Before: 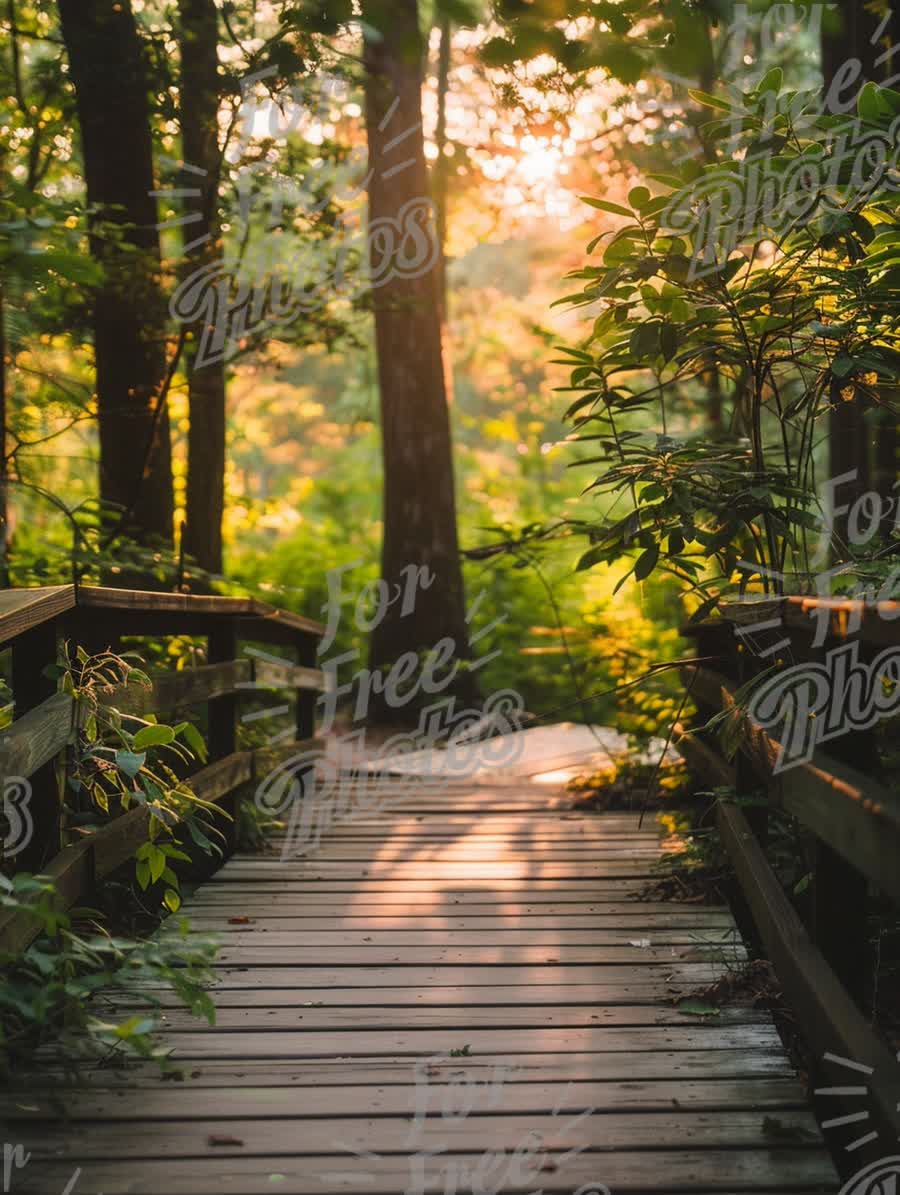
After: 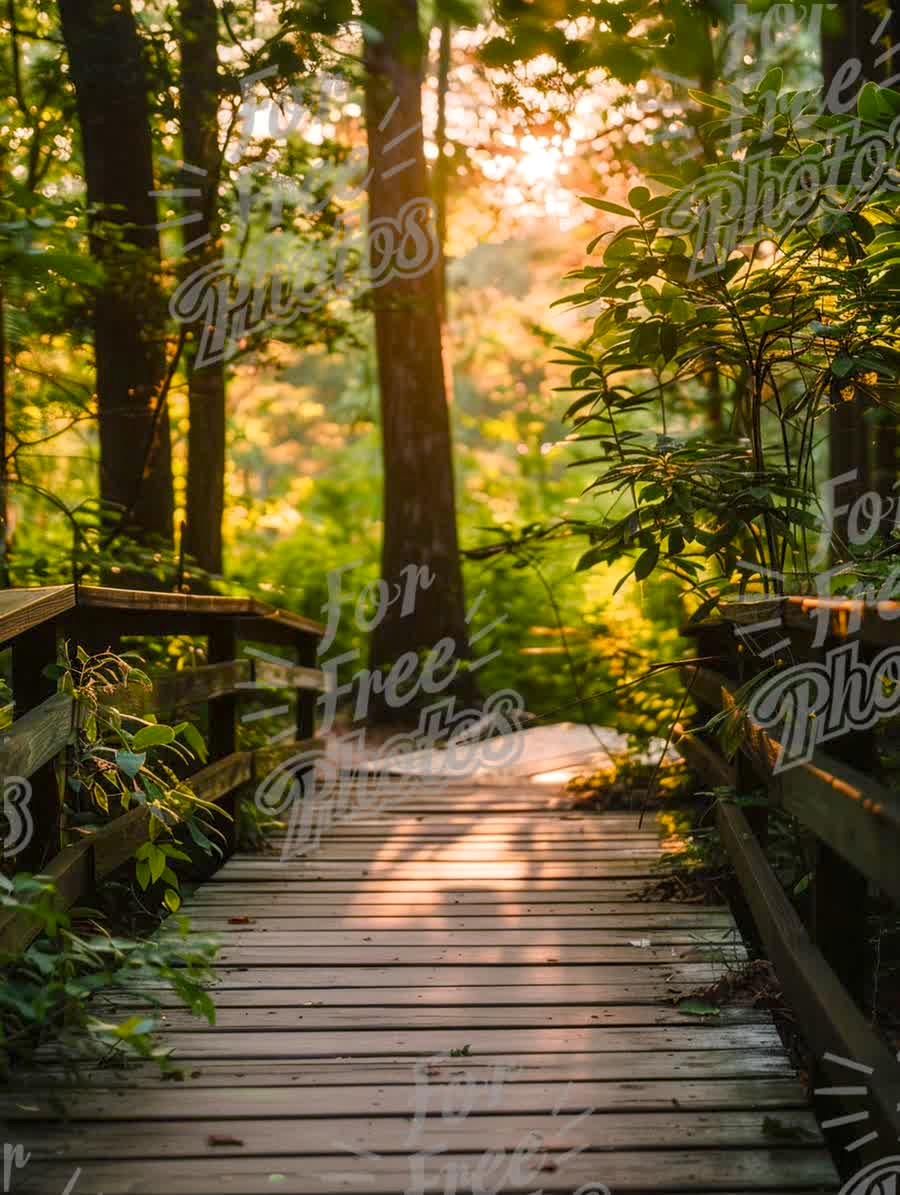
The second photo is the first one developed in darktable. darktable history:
color balance rgb: highlights gain › chroma 0.129%, highlights gain › hue 331.27°, global offset › luminance -0.273%, global offset › hue 258.44°, perceptual saturation grading › global saturation 20%, perceptual saturation grading › highlights -25.246%, perceptual saturation grading › shadows 24.956%, global vibrance 15.211%
local contrast: on, module defaults
